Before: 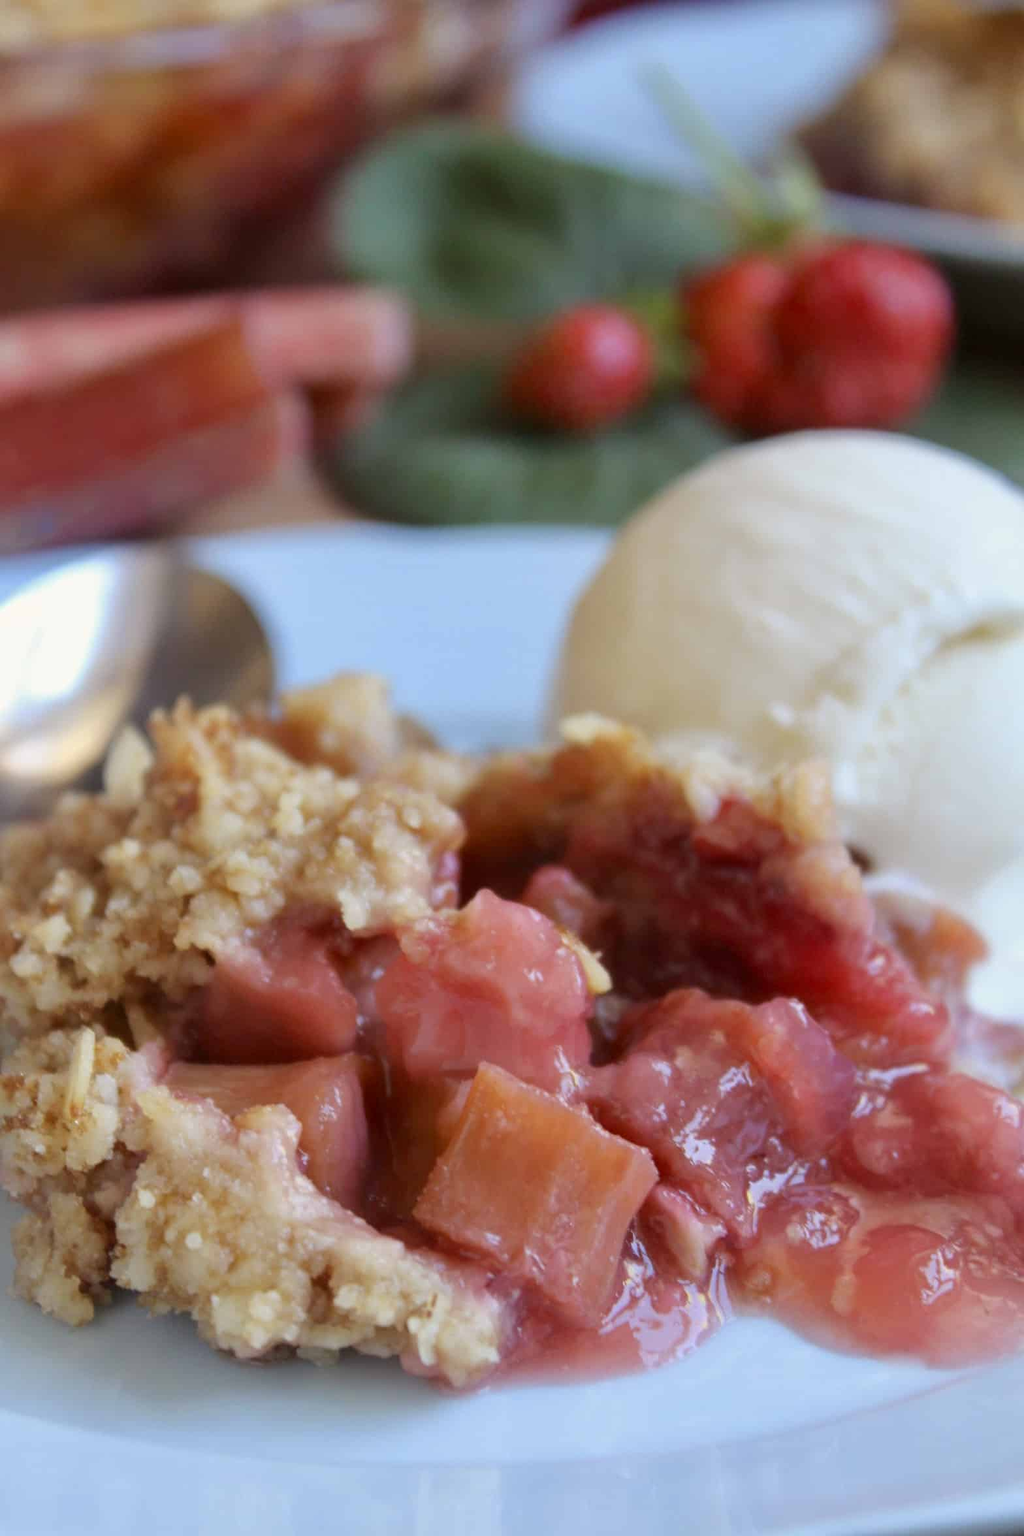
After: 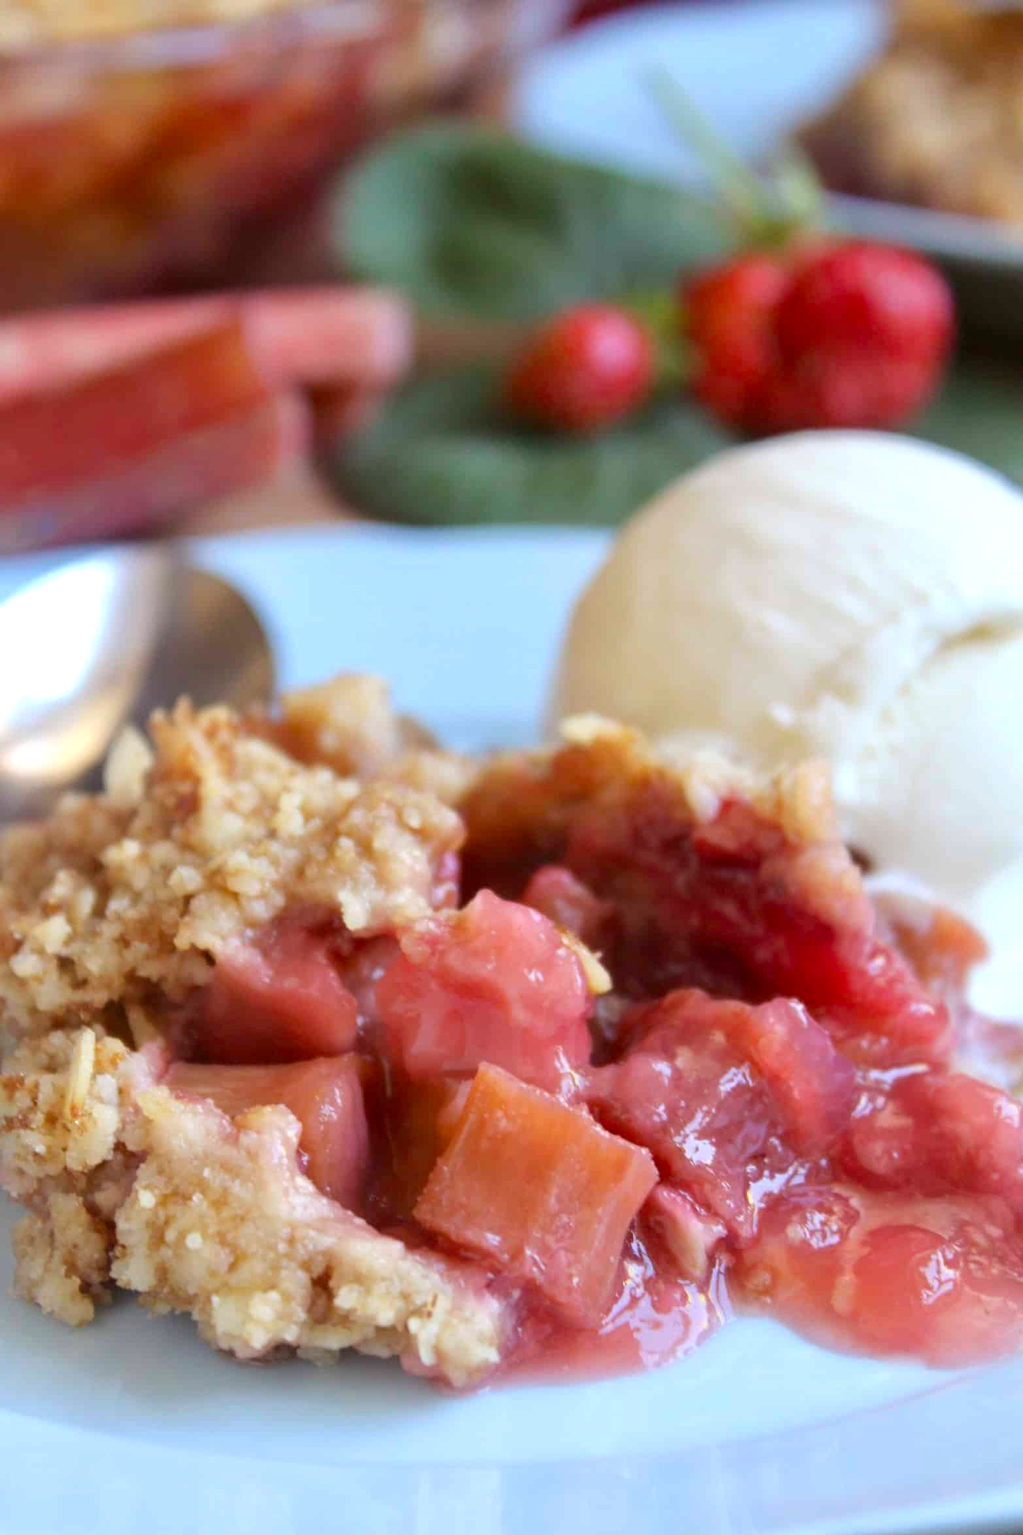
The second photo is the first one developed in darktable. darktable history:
exposure: exposure 0.376 EV, compensate highlight preservation false
